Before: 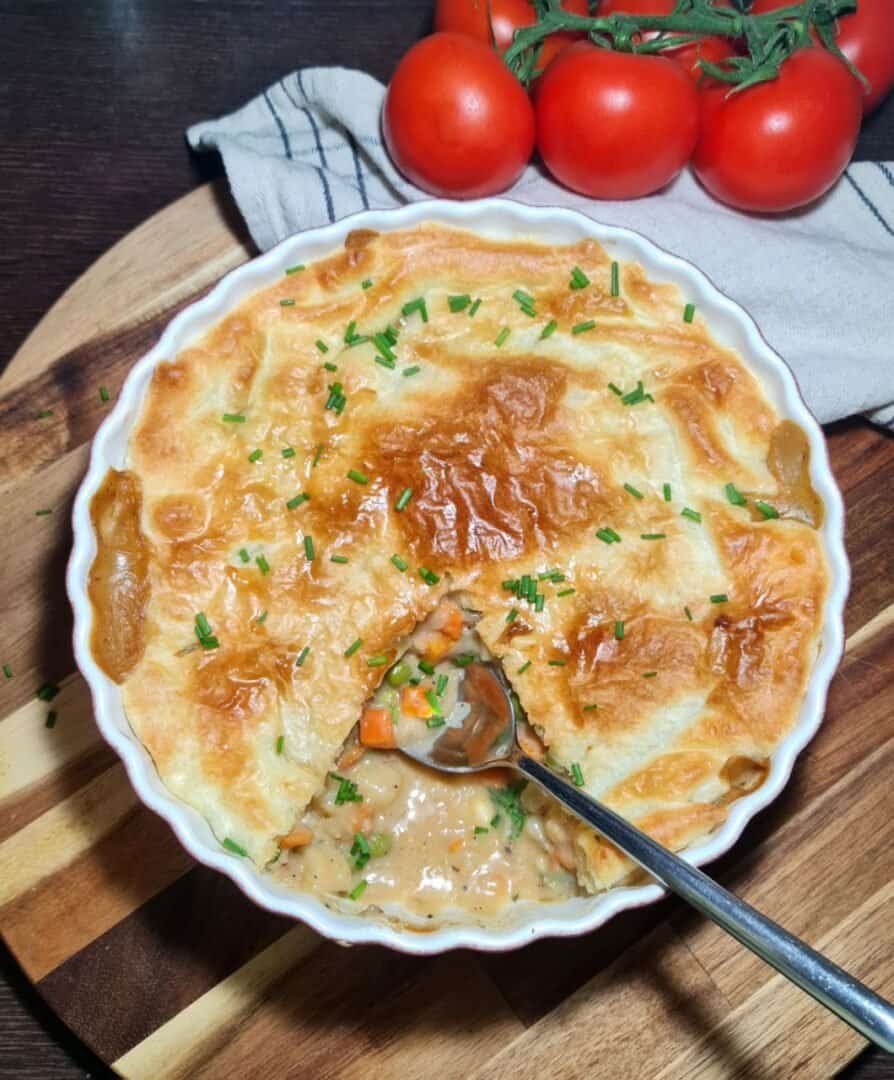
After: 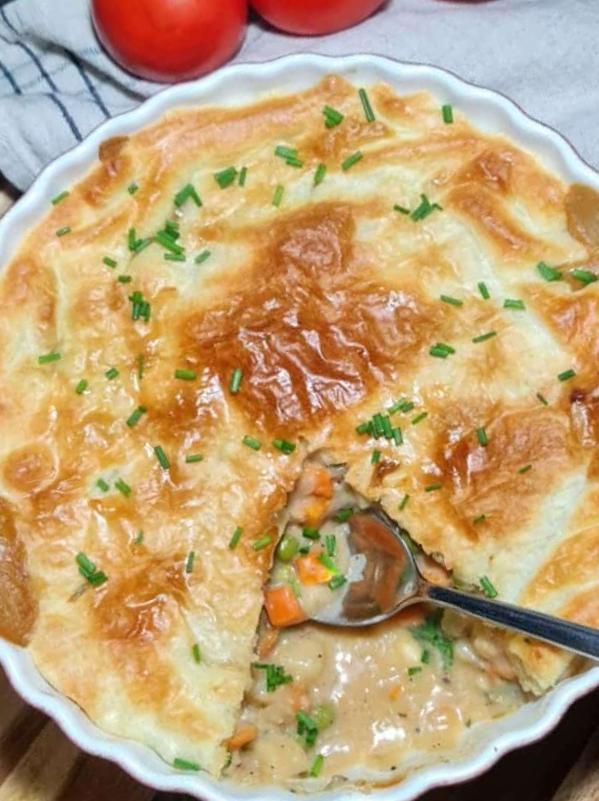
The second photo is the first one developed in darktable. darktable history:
crop and rotate: angle 18.51°, left 6.933%, right 3.686%, bottom 1.171%
